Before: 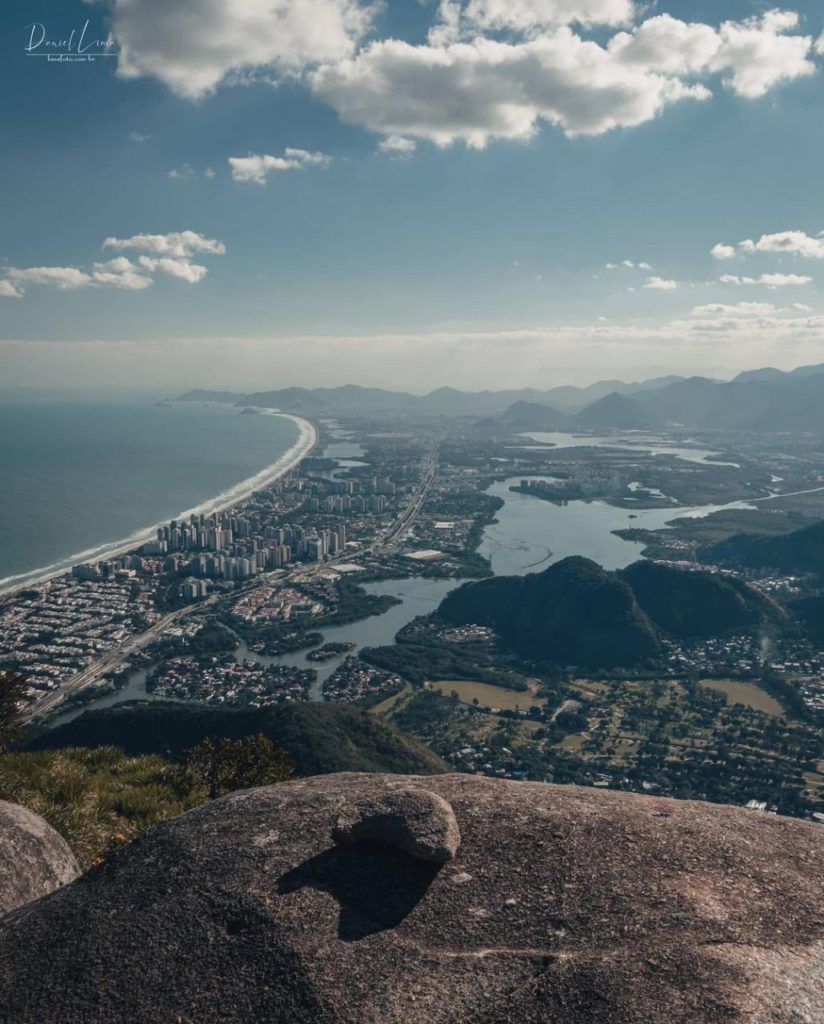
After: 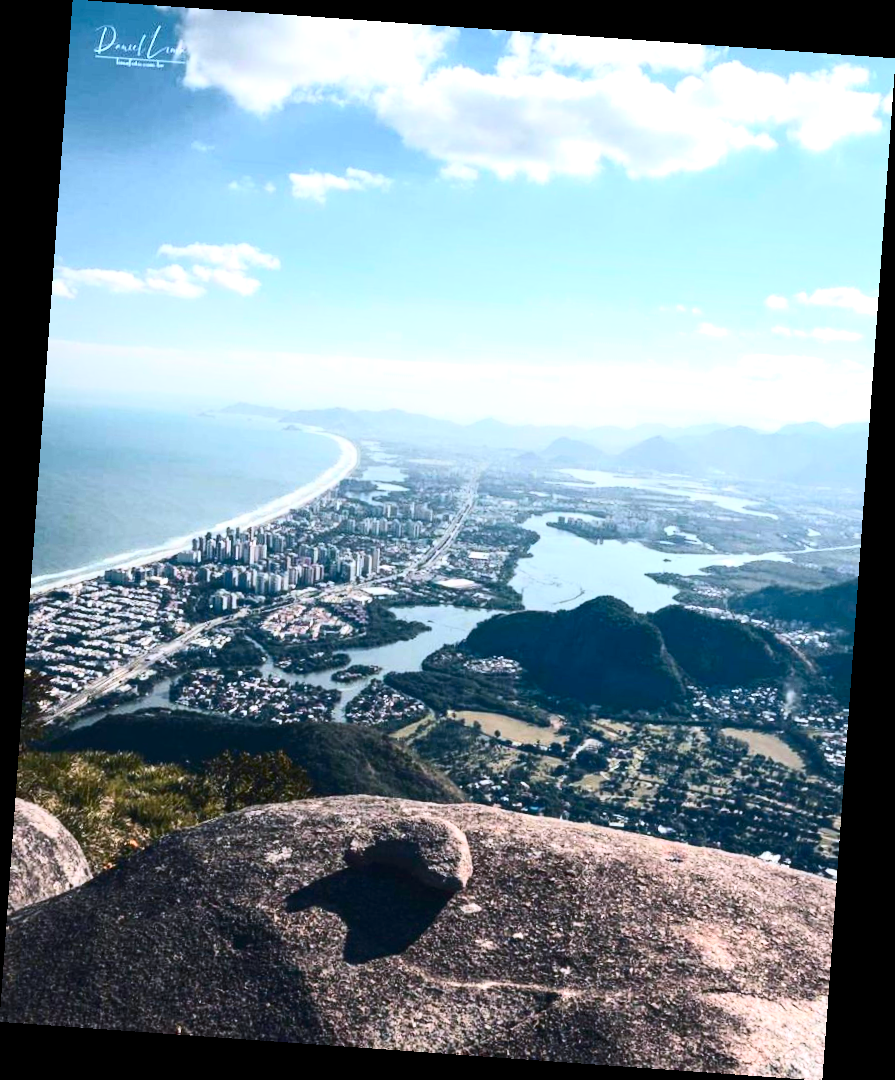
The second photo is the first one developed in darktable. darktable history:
exposure: black level correction 0.001, exposure 1.129 EV, compensate exposure bias true, compensate highlight preservation false
white balance: red 0.984, blue 1.059
contrast brightness saturation: contrast 0.4, brightness 0.1, saturation 0.21
rotate and perspective: rotation 4.1°, automatic cropping off
